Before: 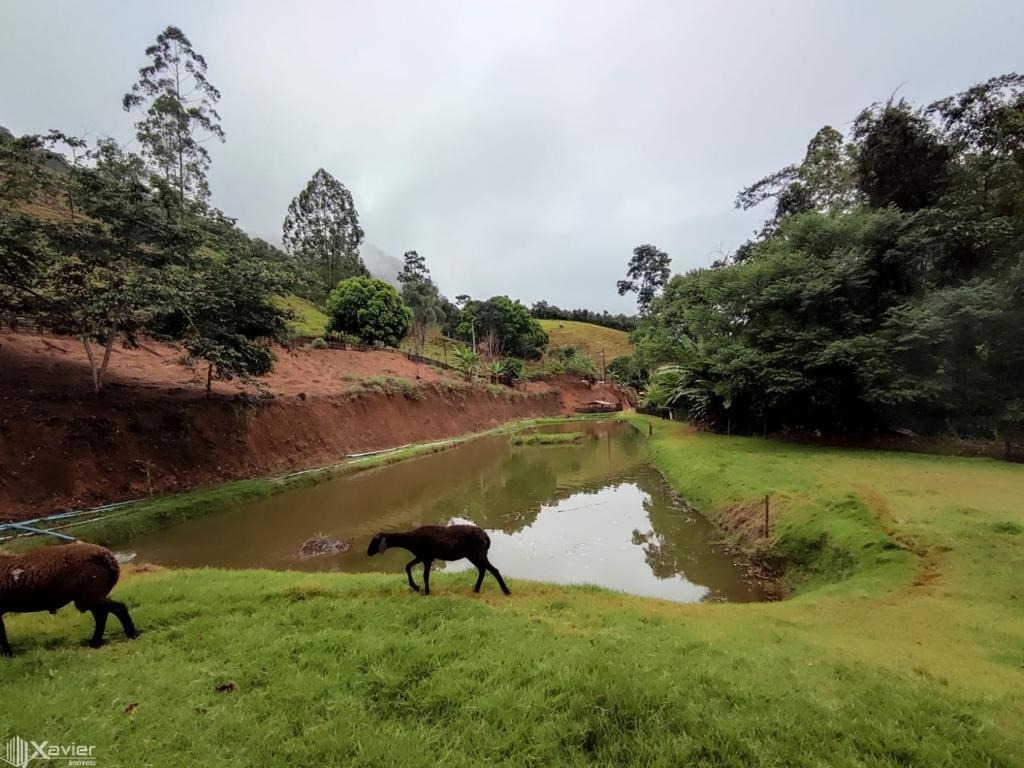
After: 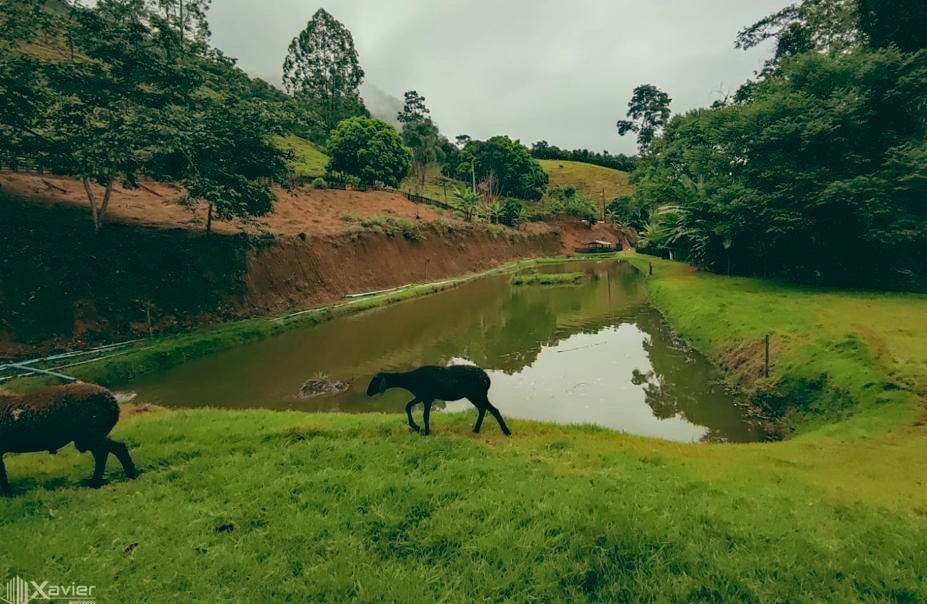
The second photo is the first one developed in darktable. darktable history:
rgb levels: preserve colors max RGB
crop: top 20.916%, right 9.437%, bottom 0.316%
haze removal: strength 0.42, compatibility mode true, adaptive false
color balance: lift [1.005, 0.99, 1.007, 1.01], gamma [1, 1.034, 1.032, 0.966], gain [0.873, 1.055, 1.067, 0.933]
